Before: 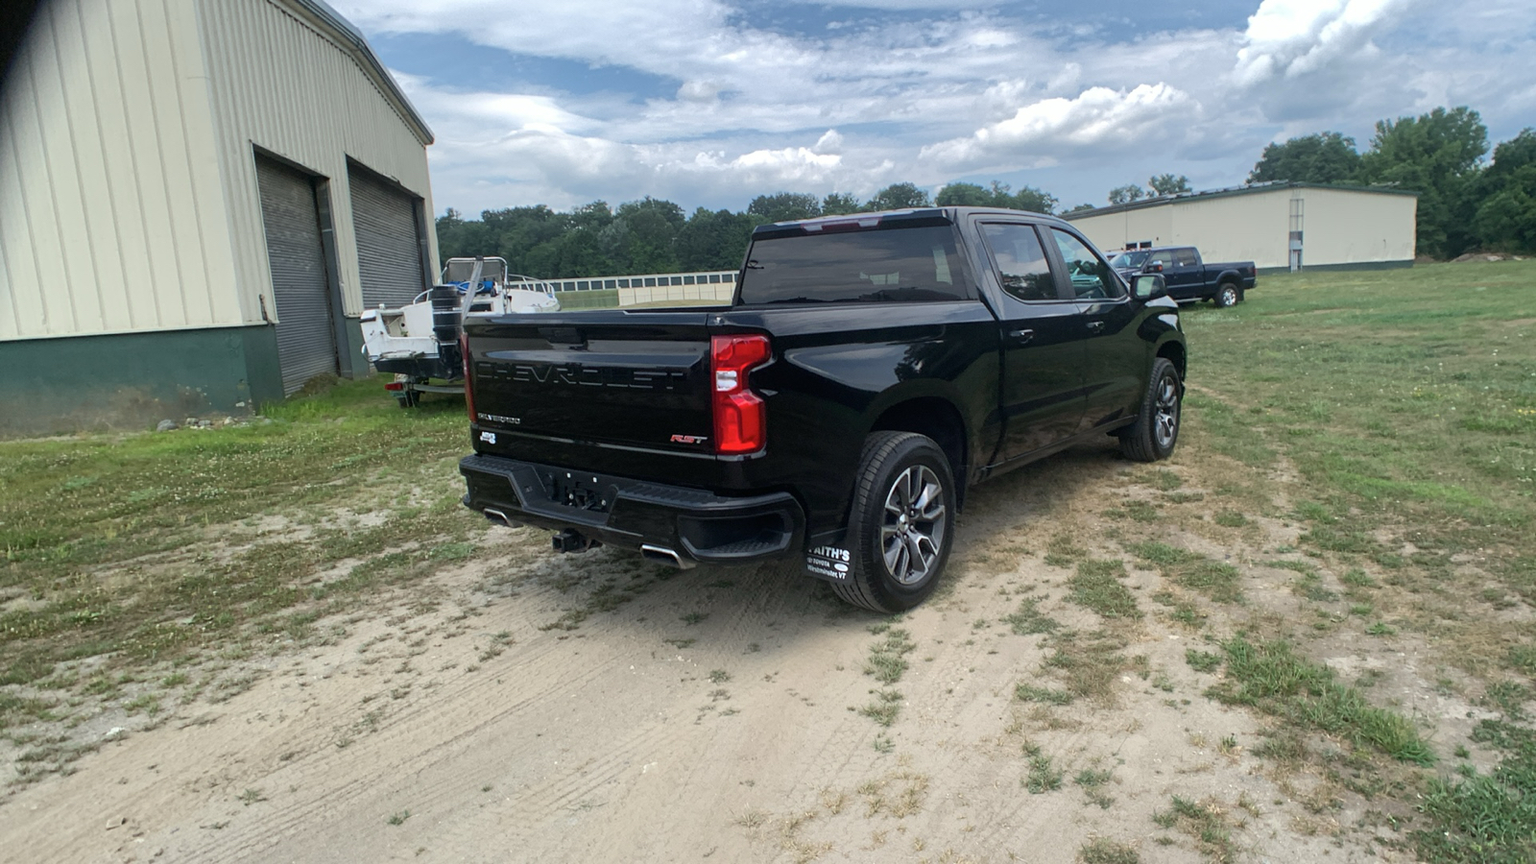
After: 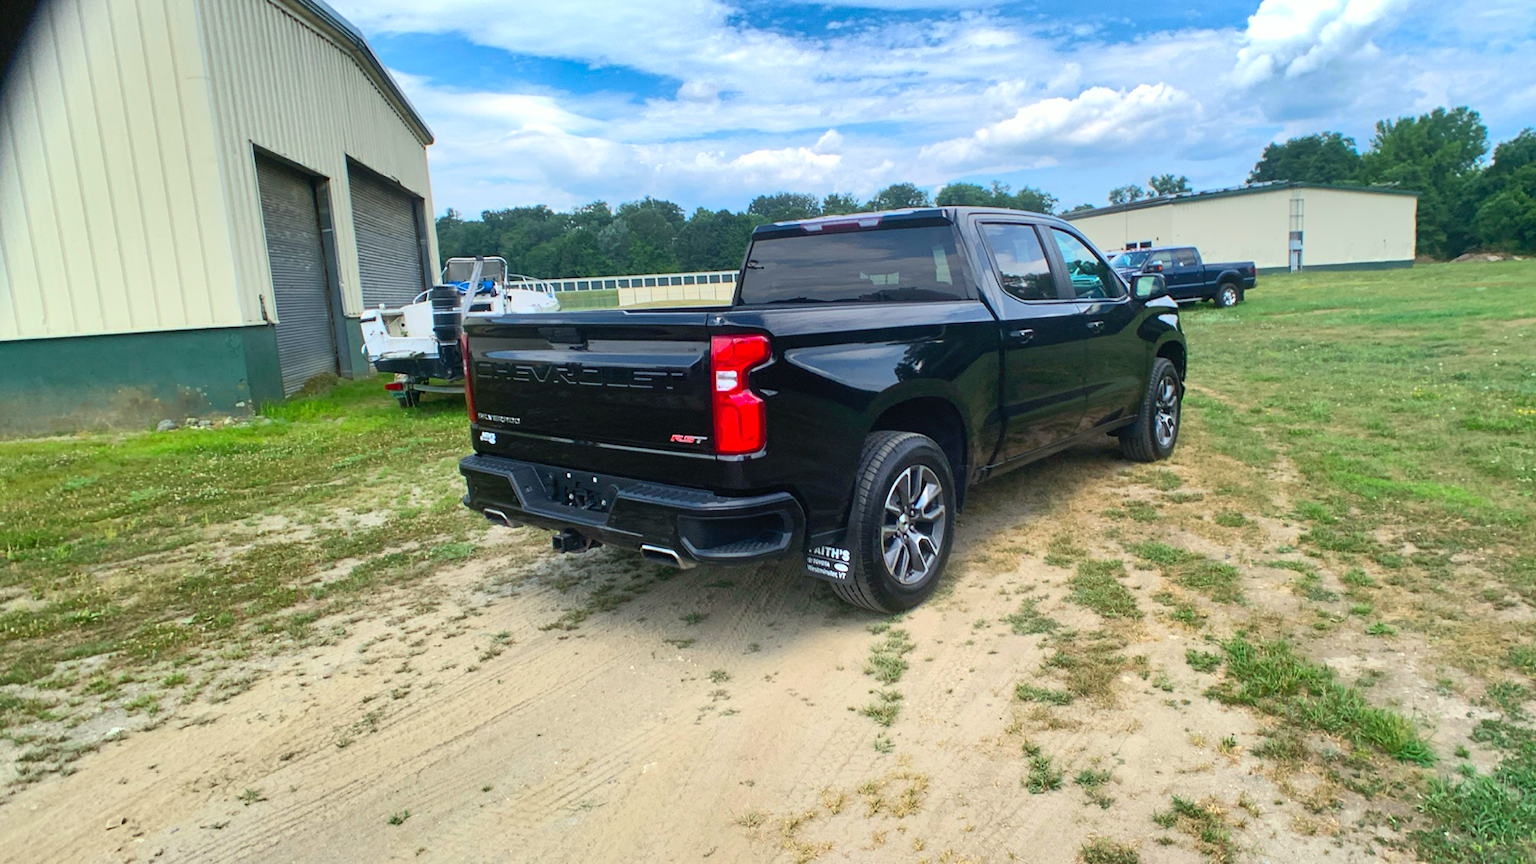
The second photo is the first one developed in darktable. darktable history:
contrast brightness saturation: contrast 0.201, brightness 0.194, saturation 0.783
shadows and highlights: soften with gaussian
